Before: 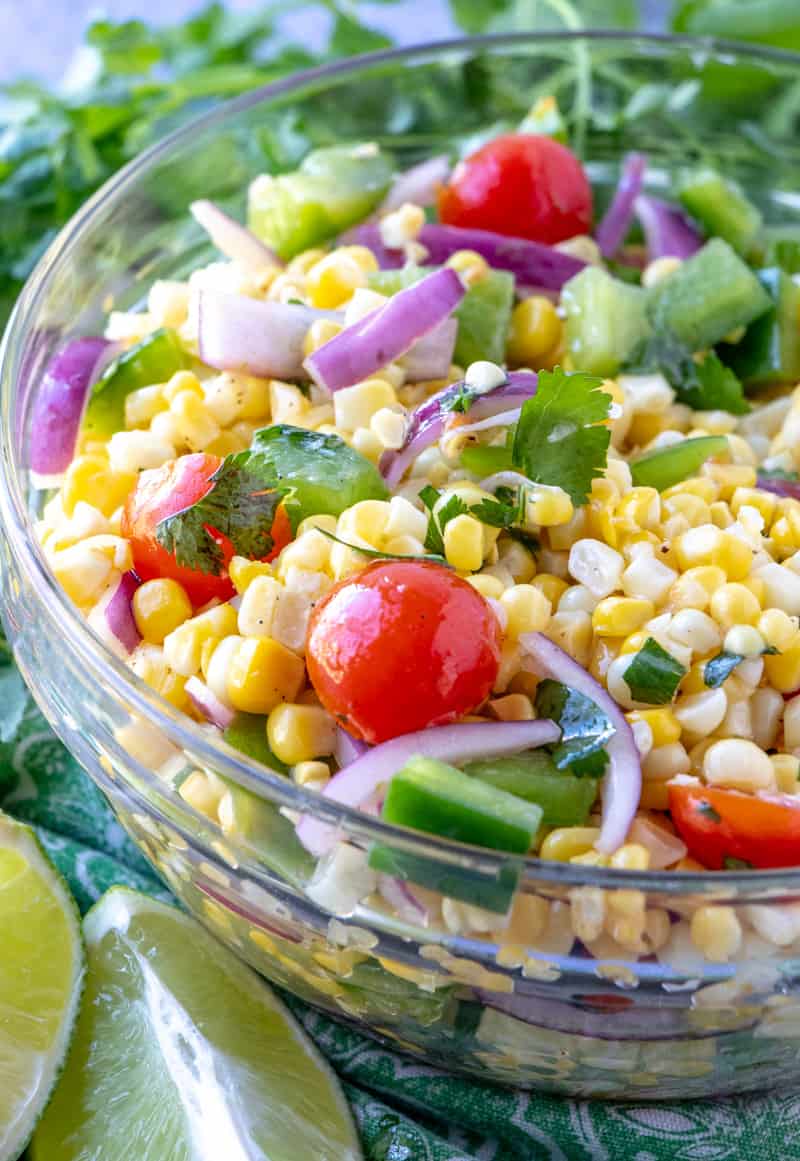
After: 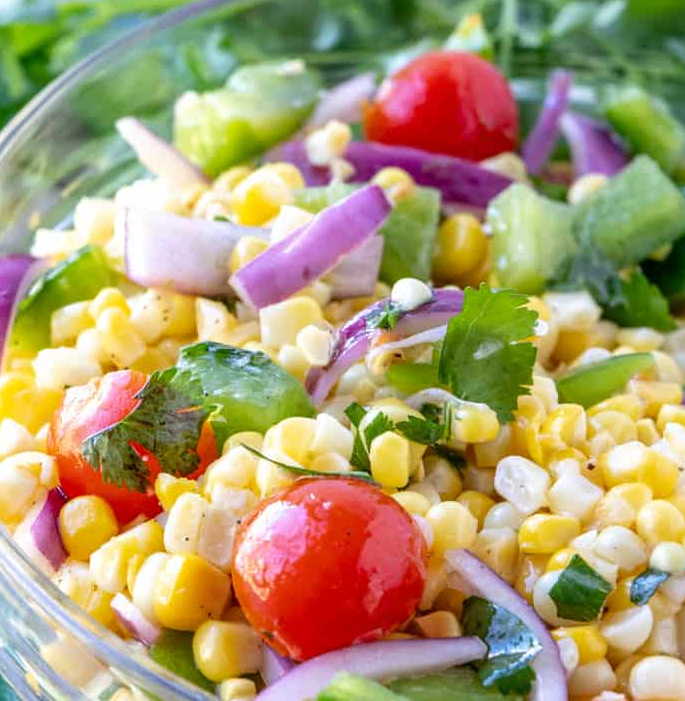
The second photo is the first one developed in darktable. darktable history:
crop and rotate: left 9.345%, top 7.22%, right 4.982%, bottom 32.331%
